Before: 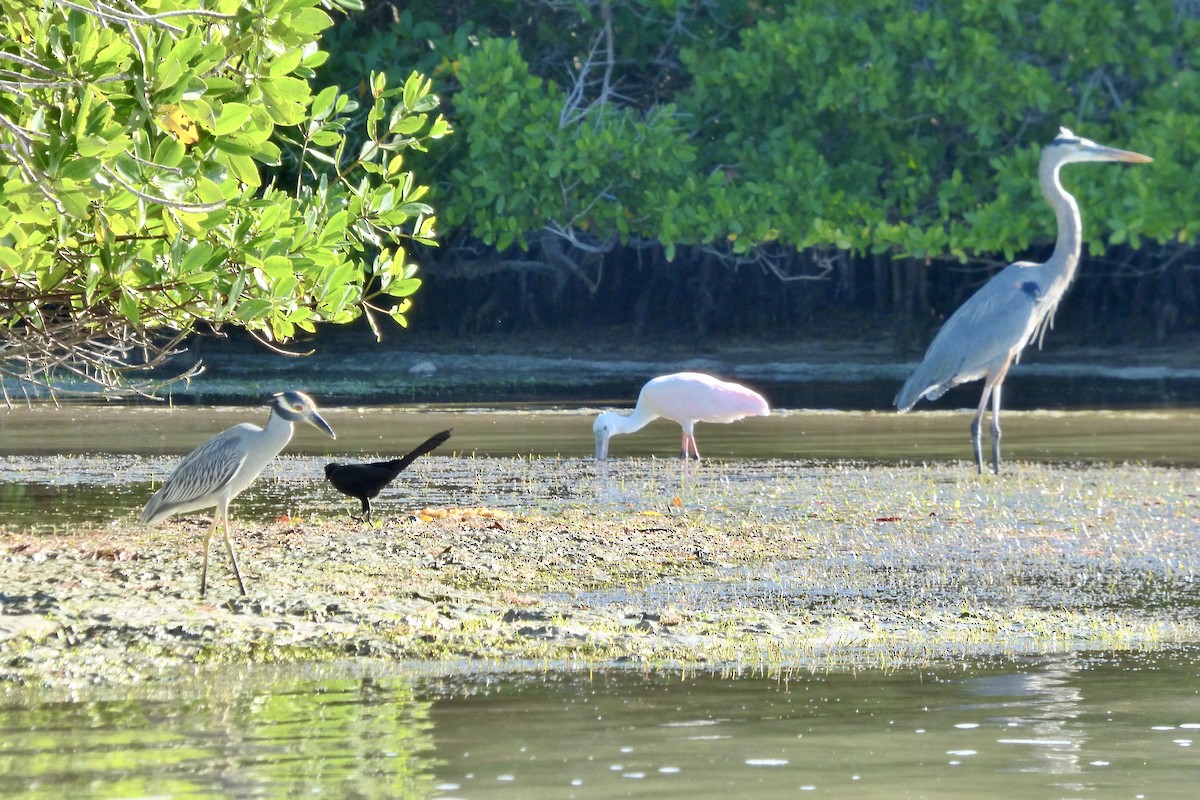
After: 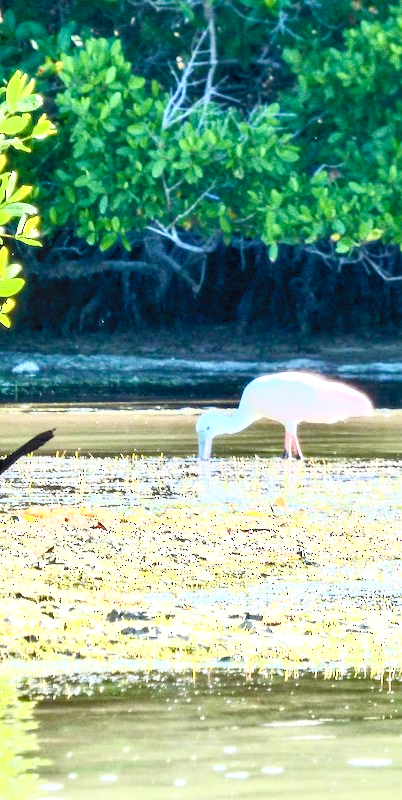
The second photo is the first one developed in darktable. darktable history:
tone equalizer: -8 EV -0.765 EV, -7 EV -0.682 EV, -6 EV -0.62 EV, -5 EV -0.418 EV, -3 EV 0.368 EV, -2 EV 0.6 EV, -1 EV 0.689 EV, +0 EV 0.732 EV, edges refinement/feathering 500, mask exposure compensation -1.57 EV, preserve details no
color balance rgb: global offset › luminance -0.478%, perceptual saturation grading › global saturation 44.757%, perceptual saturation grading › highlights -50.603%, perceptual saturation grading › shadows 30.187%
local contrast: on, module defaults
contrast brightness saturation: contrast 0.394, brightness 0.519
crop: left 33.146%, right 33.285%
